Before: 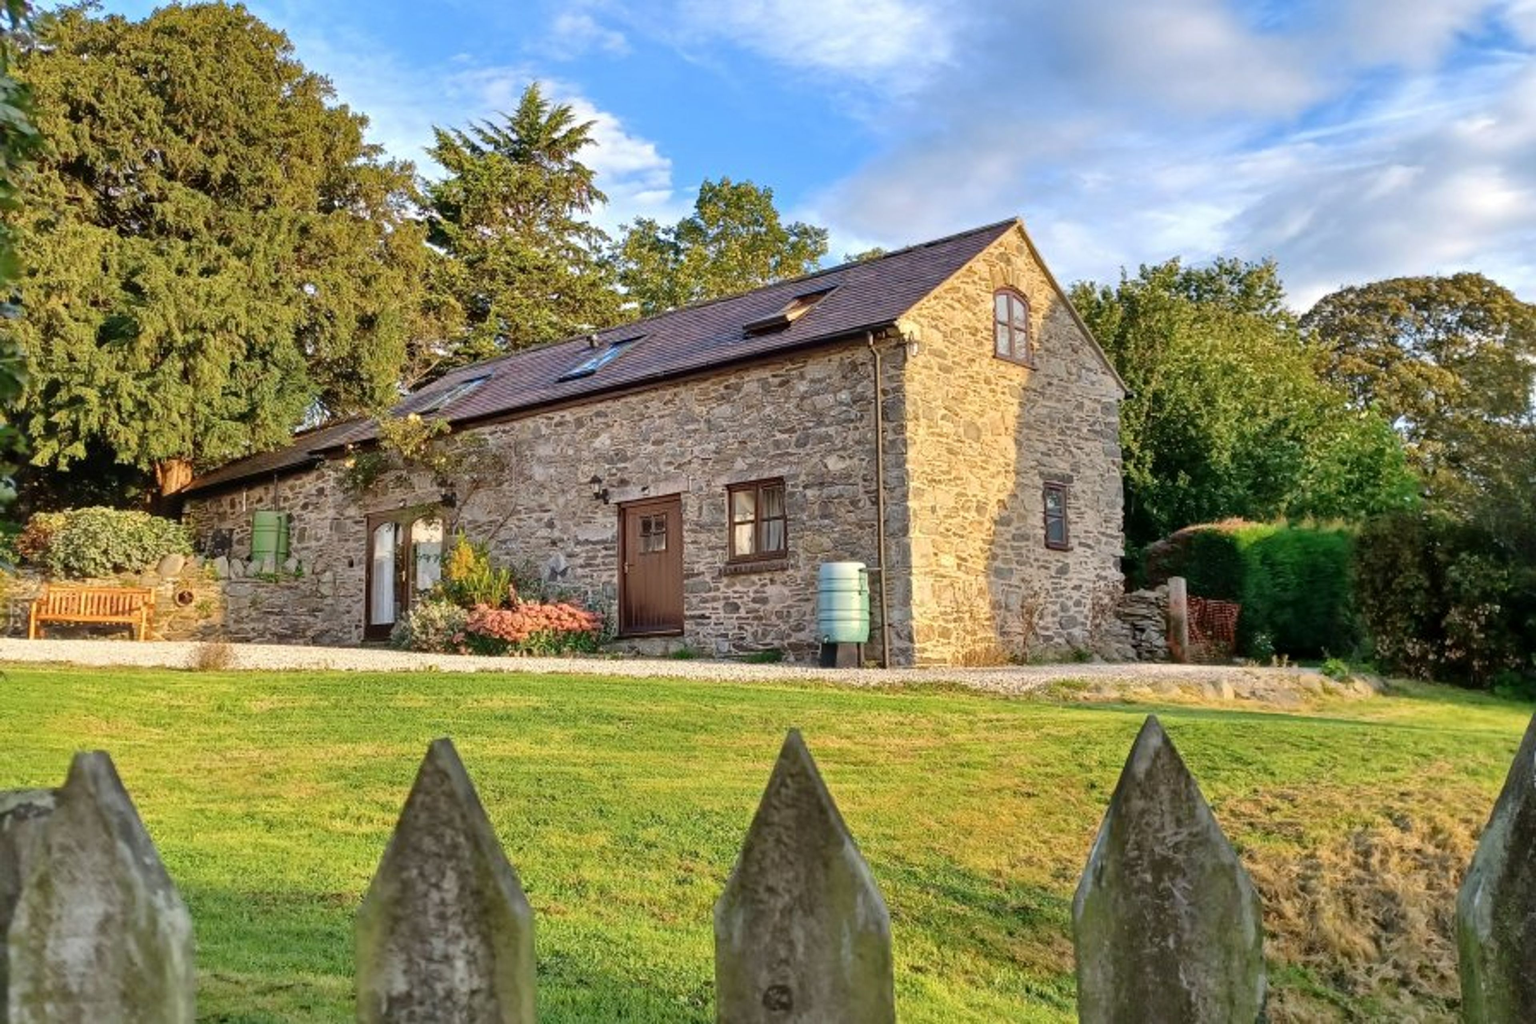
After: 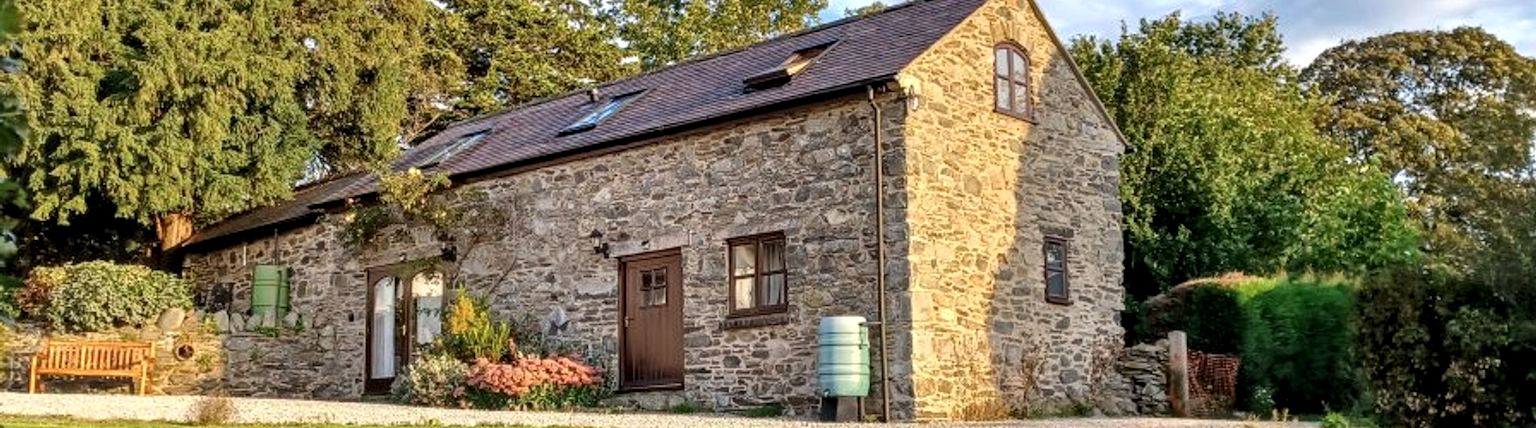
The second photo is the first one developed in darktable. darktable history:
levels: levels [0.026, 0.507, 0.987]
crop and rotate: top 24.06%, bottom 34.086%
local contrast: detail 130%
